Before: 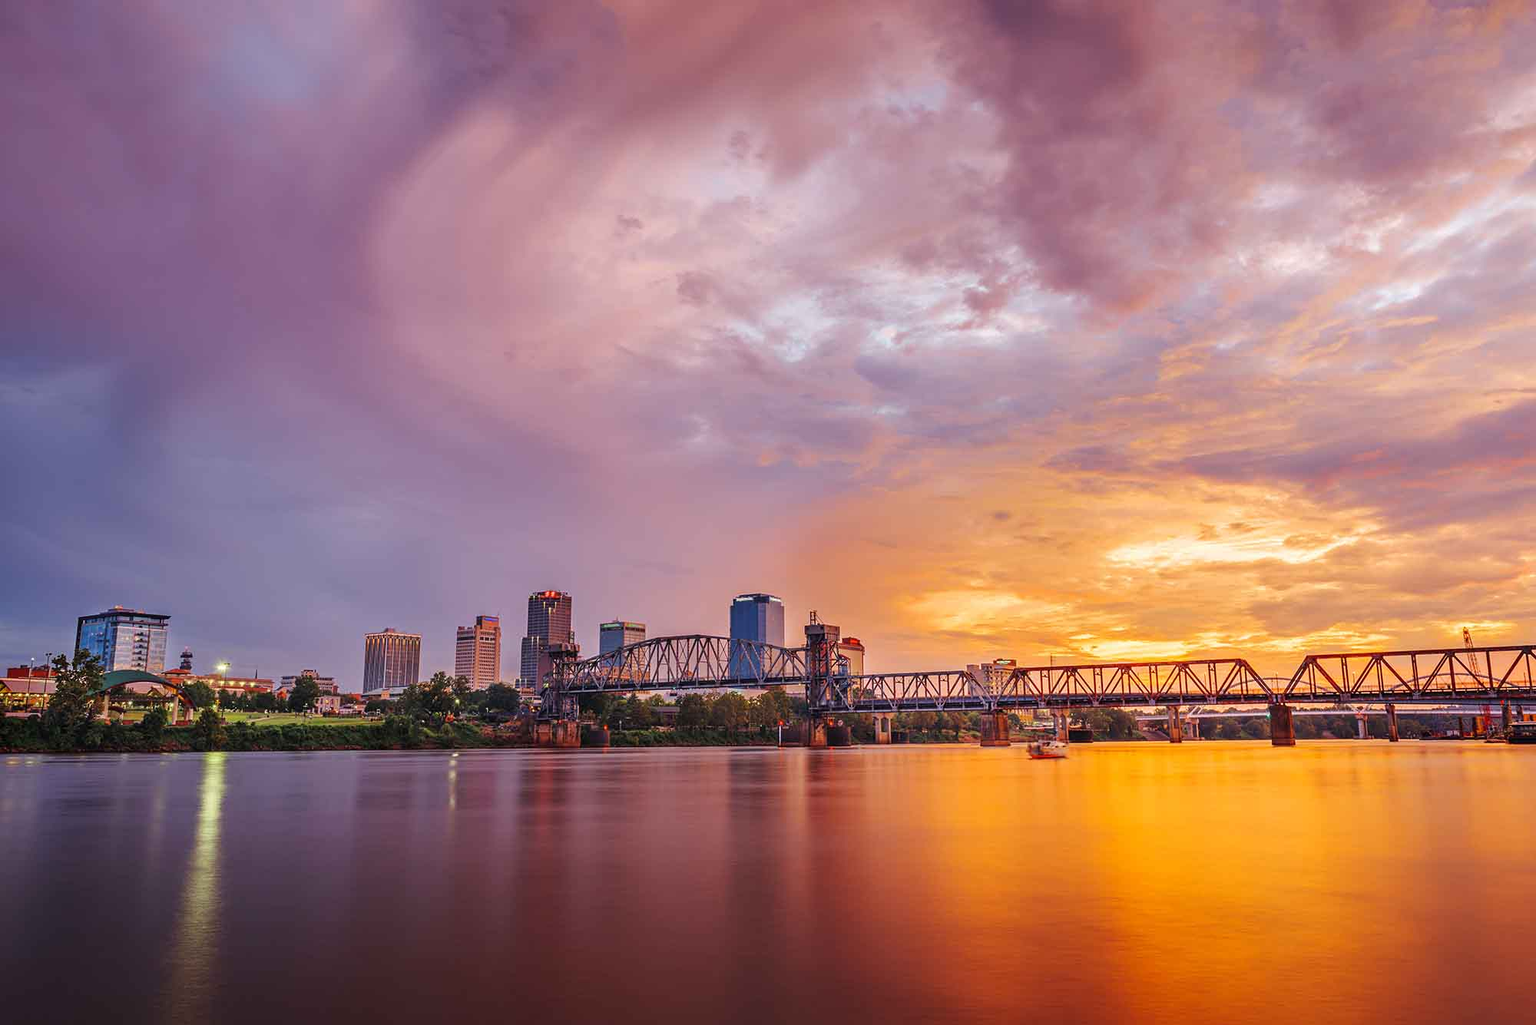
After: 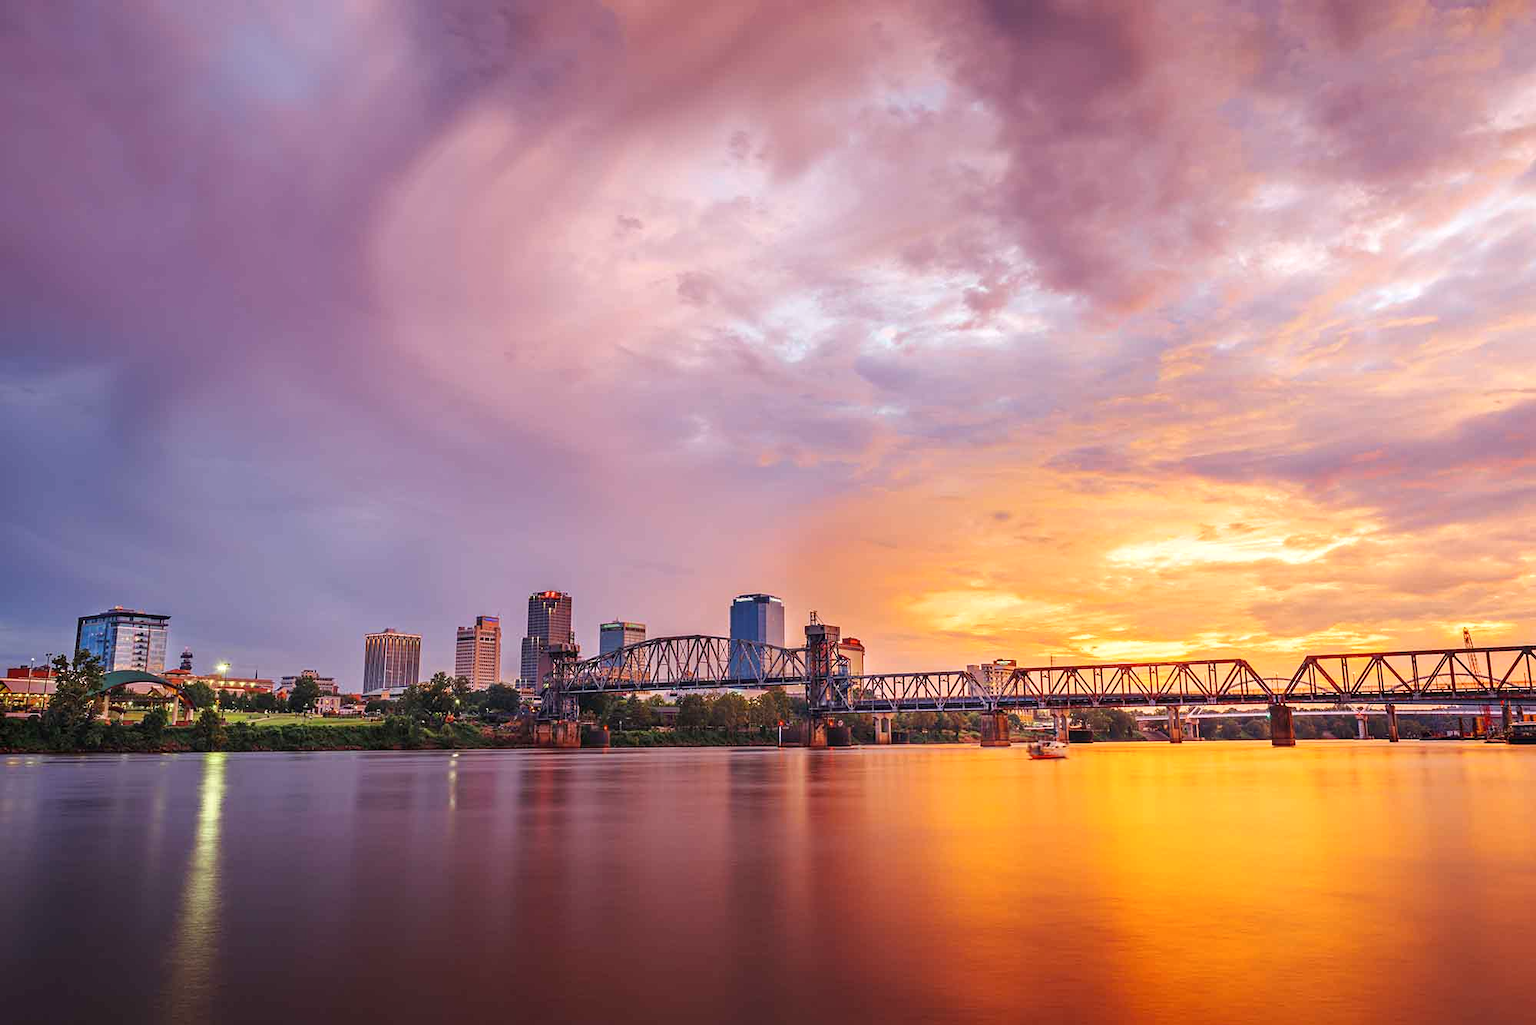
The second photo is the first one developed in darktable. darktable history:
exposure: exposure 0.197 EV, compensate highlight preservation false
shadows and highlights: shadows 0, highlights 40
